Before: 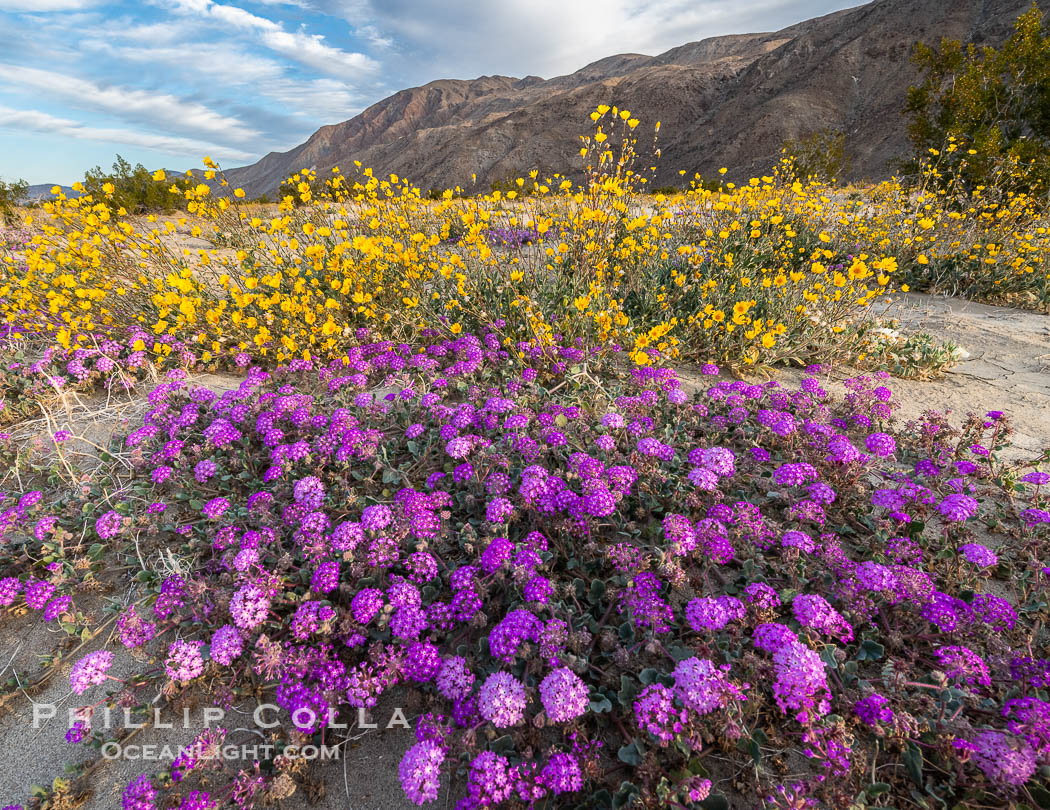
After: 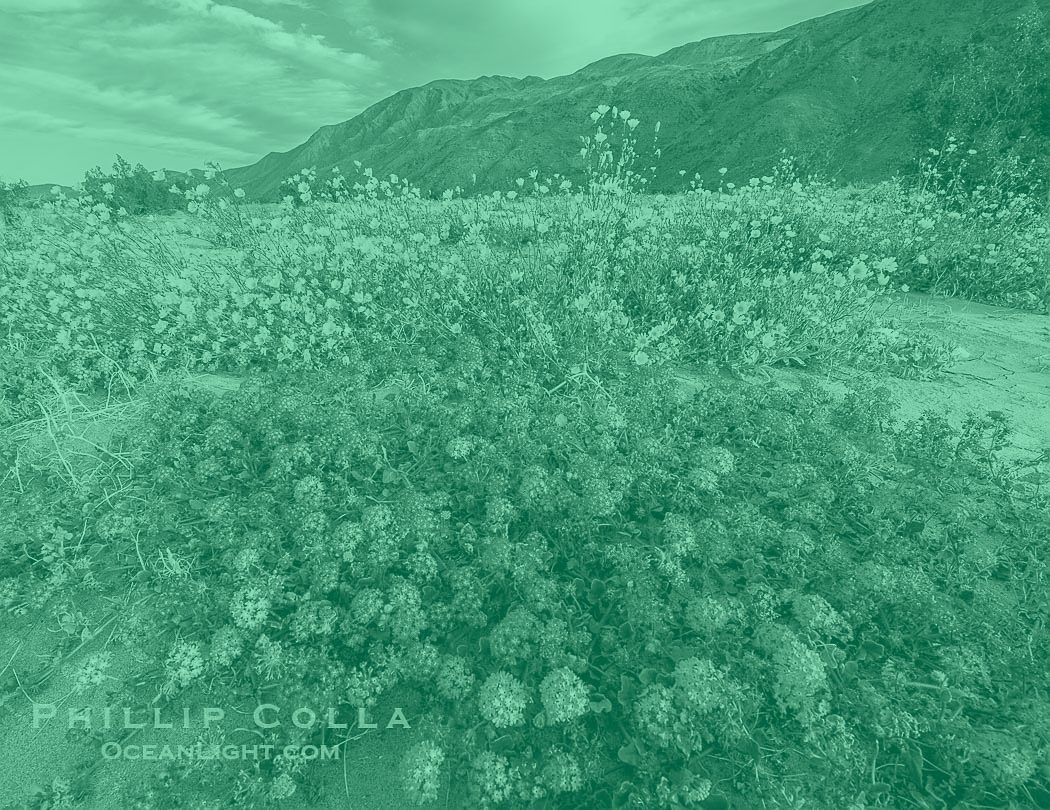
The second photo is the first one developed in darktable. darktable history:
sharpen: radius 0.969, amount 0.604
colorize: hue 147.6°, saturation 65%, lightness 21.64%
velvia: on, module defaults
